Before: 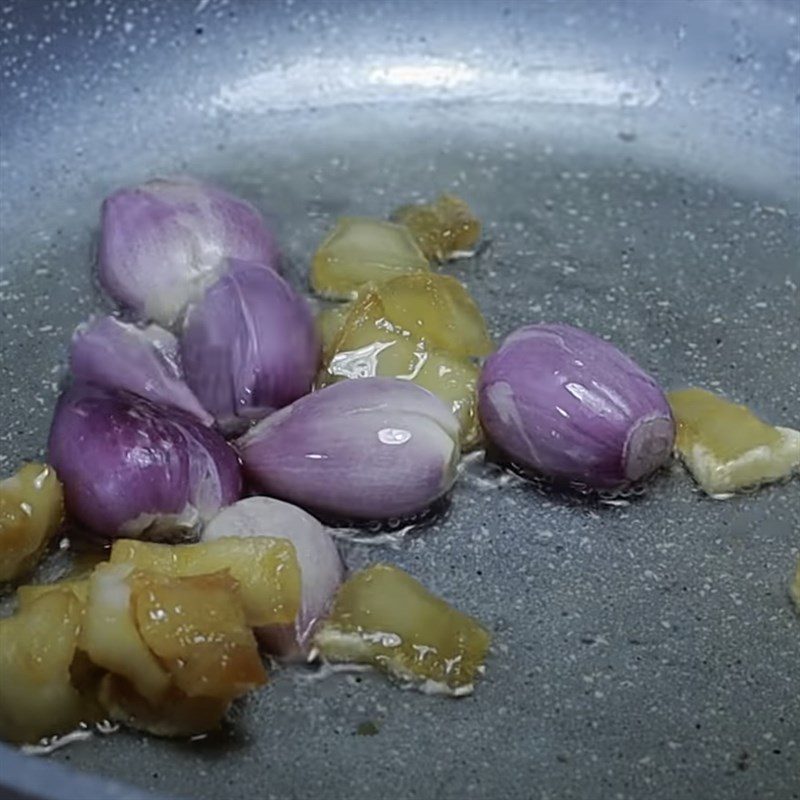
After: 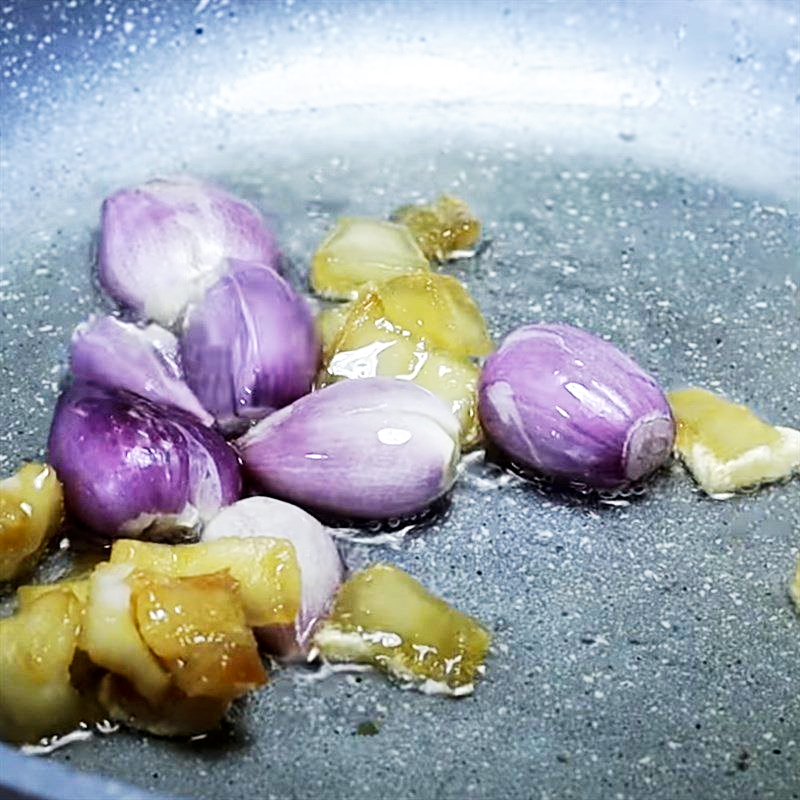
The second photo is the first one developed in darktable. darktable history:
base curve: curves: ch0 [(0, 0) (0.007, 0.004) (0.027, 0.03) (0.046, 0.07) (0.207, 0.54) (0.442, 0.872) (0.673, 0.972) (1, 1)], preserve colors none
local contrast: mode bilateral grid, contrast 29, coarseness 15, detail 115%, midtone range 0.2
